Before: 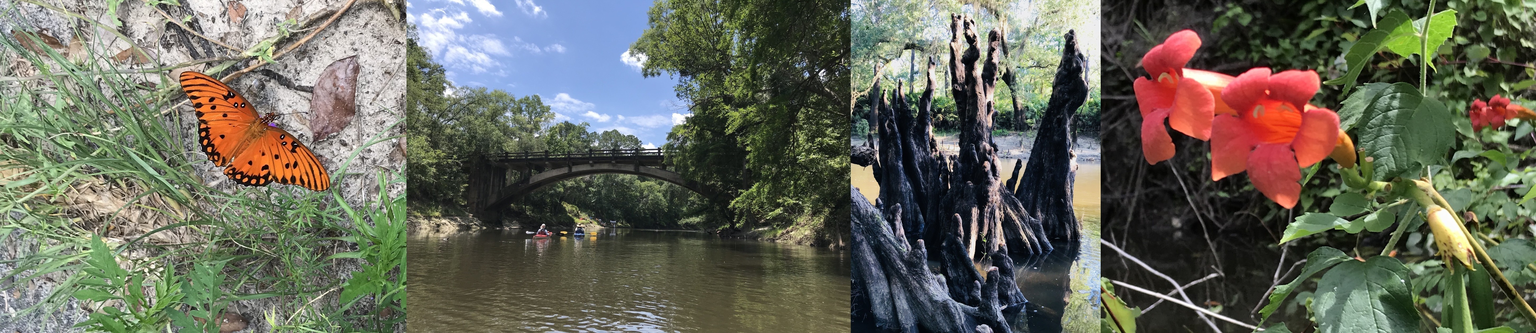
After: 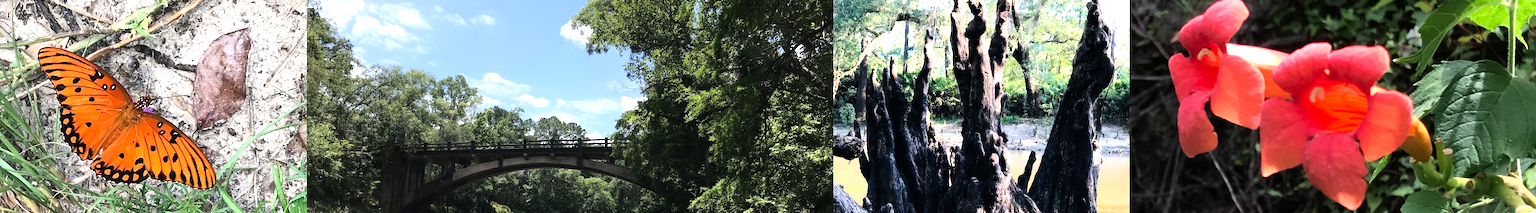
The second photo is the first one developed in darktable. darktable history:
crop and rotate: left 9.637%, top 9.659%, right 5.974%, bottom 36.237%
tone equalizer: -8 EV -0.789 EV, -7 EV -0.677 EV, -6 EV -0.561 EV, -5 EV -0.396 EV, -3 EV 0.388 EV, -2 EV 0.6 EV, -1 EV 0.69 EV, +0 EV 0.739 EV, smoothing diameter 2.15%, edges refinement/feathering 17.27, mask exposure compensation -1.57 EV, filter diffusion 5
shadows and highlights: shadows 1.31, highlights 39.88
